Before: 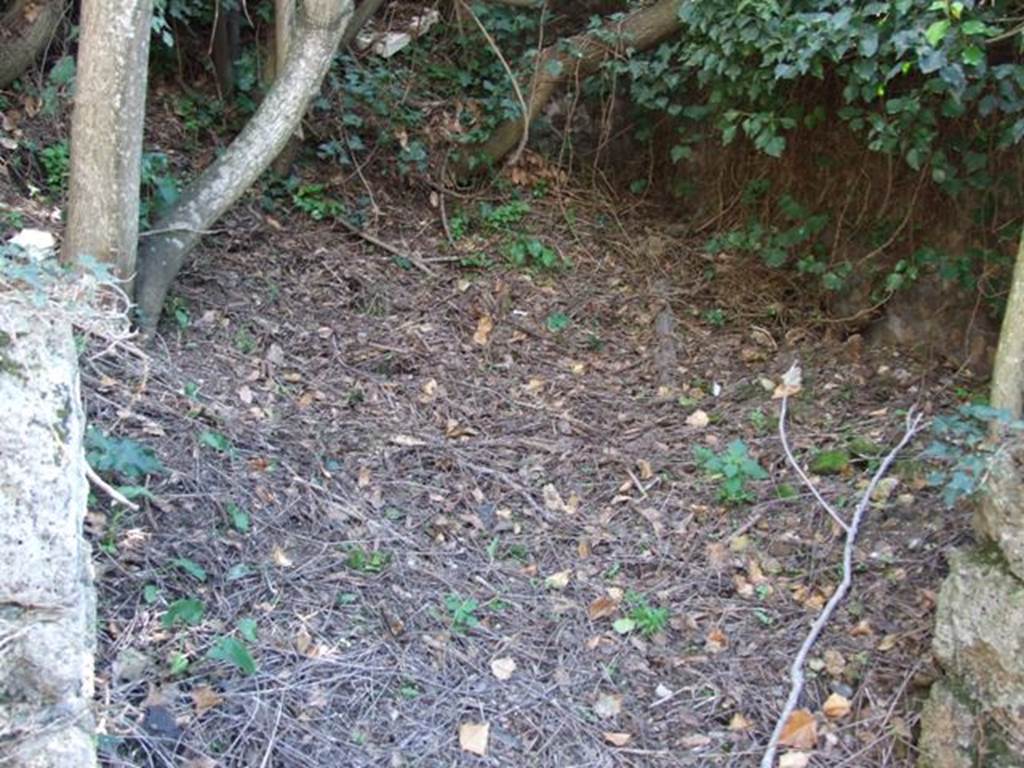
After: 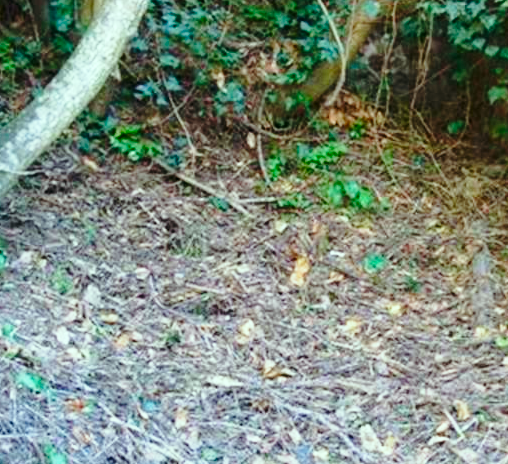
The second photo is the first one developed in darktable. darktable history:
crop: left 17.904%, top 7.786%, right 32.468%, bottom 31.672%
color zones: curves: ch1 [(0, 0.469) (0.01, 0.469) (0.12, 0.446) (0.248, 0.469) (0.5, 0.5) (0.748, 0.5) (0.99, 0.469) (1, 0.469)], mix -121.96%
color correction: highlights a* -7.3, highlights b* 1.41, shadows a* -3.21, saturation 1.42
base curve: curves: ch0 [(0, 0) (0.028, 0.03) (0.121, 0.232) (0.46, 0.748) (0.859, 0.968) (1, 1)], preserve colors none
